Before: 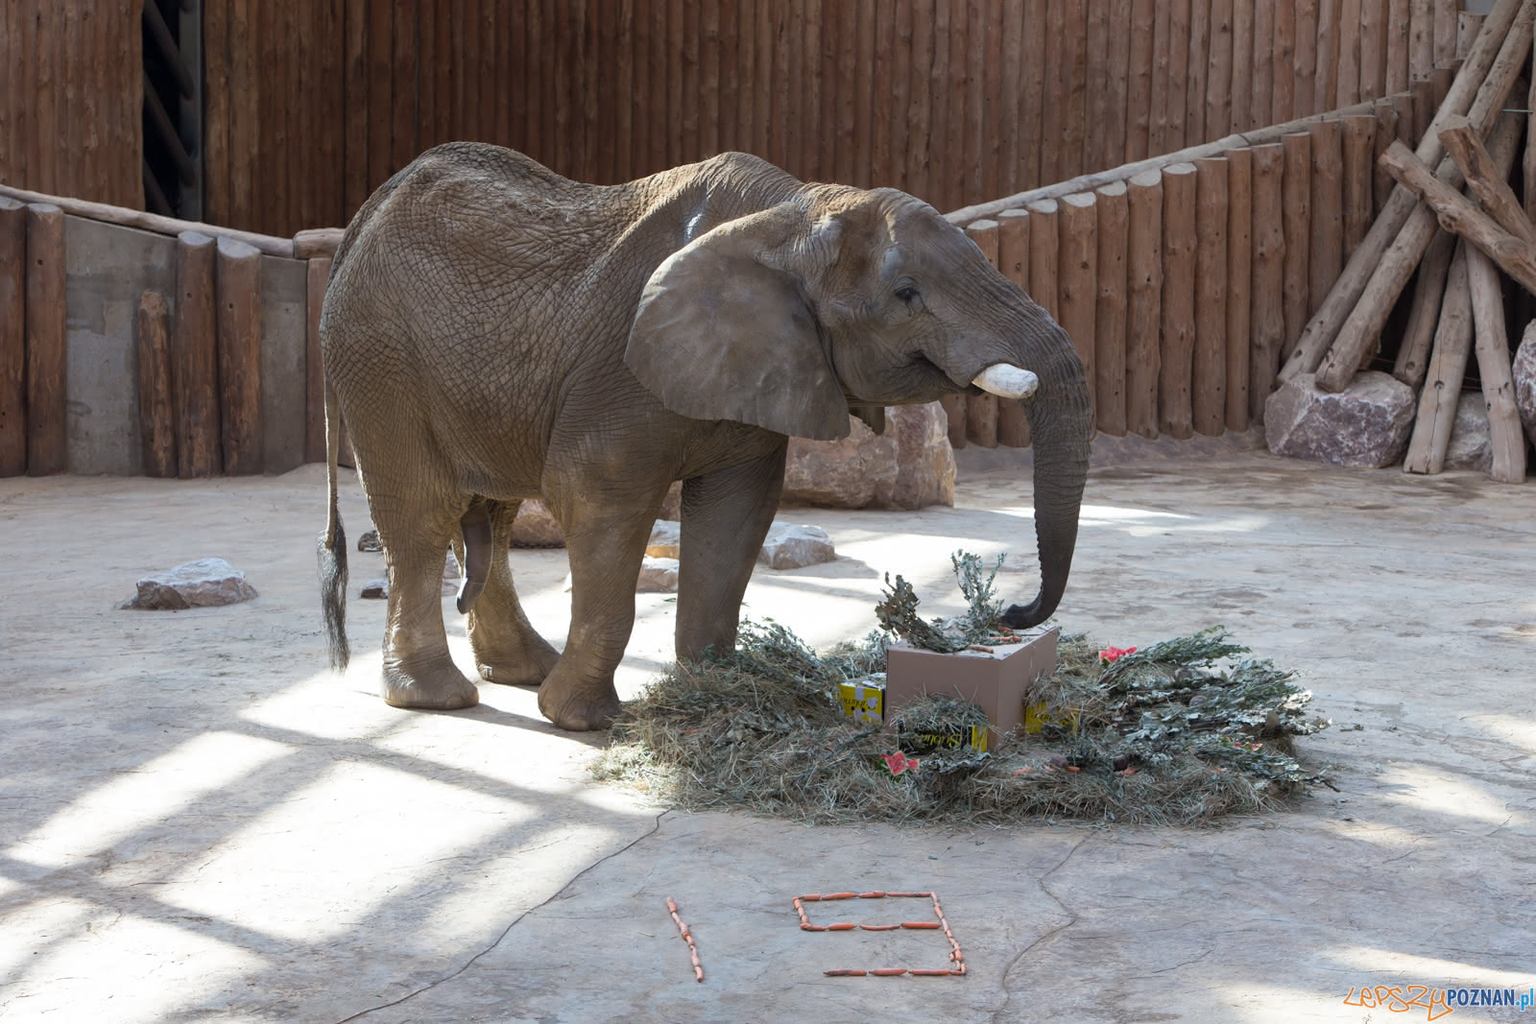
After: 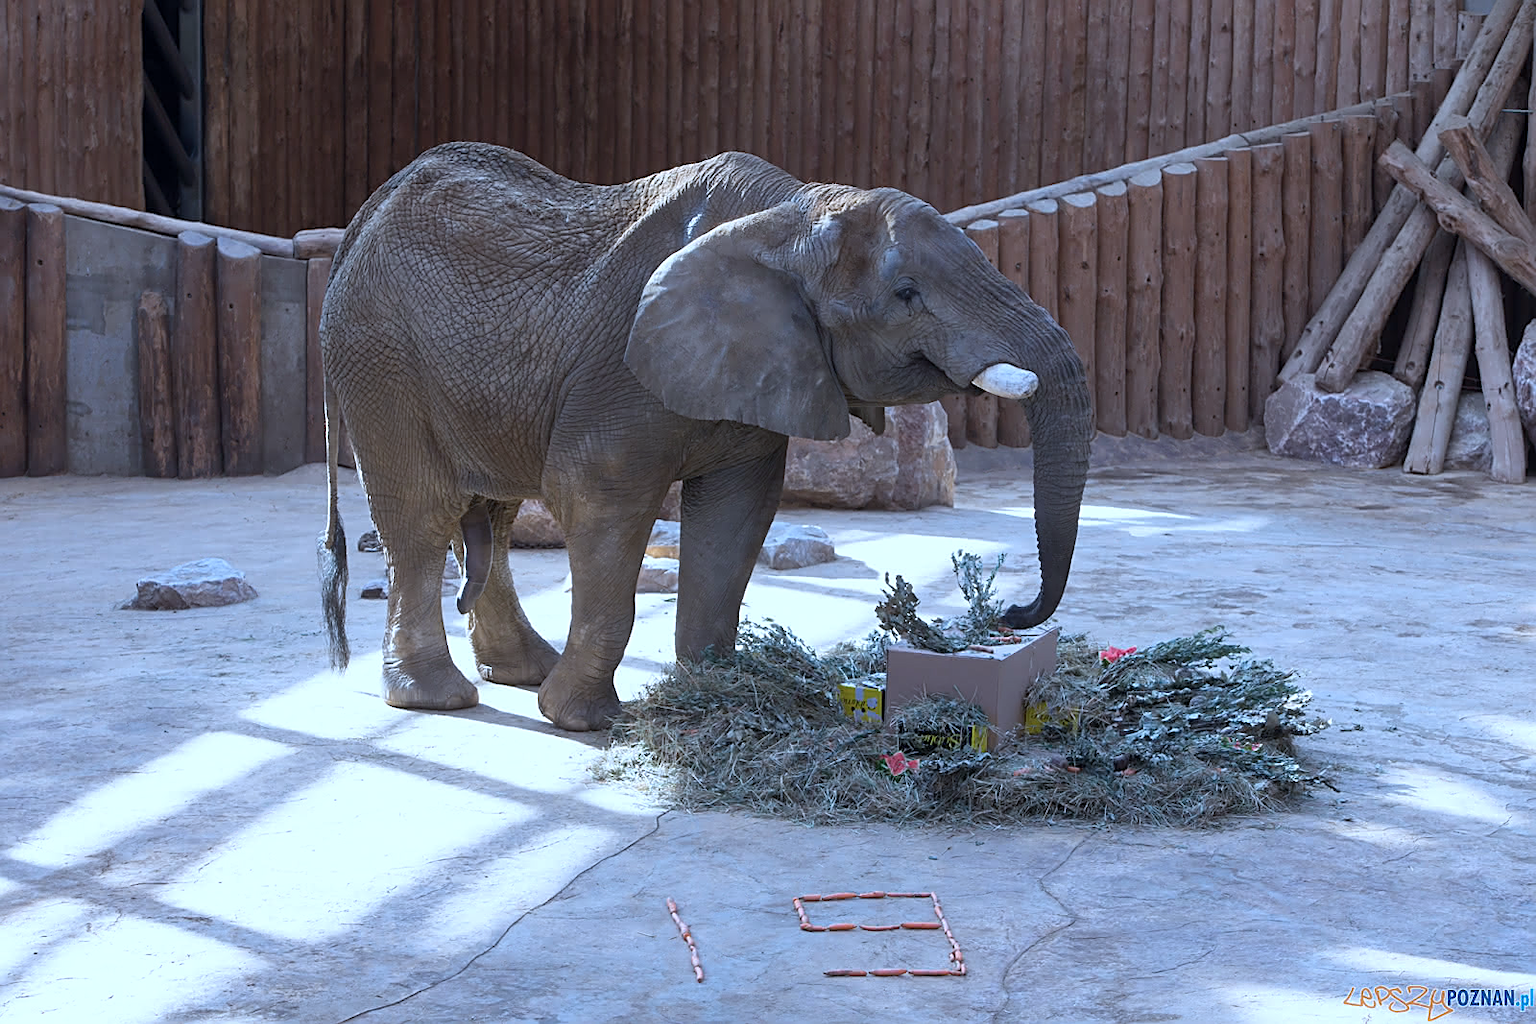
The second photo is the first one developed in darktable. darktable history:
sharpen: on, module defaults
color calibration: illuminant custom, x 0.39, y 0.392, temperature 3856.94 K
